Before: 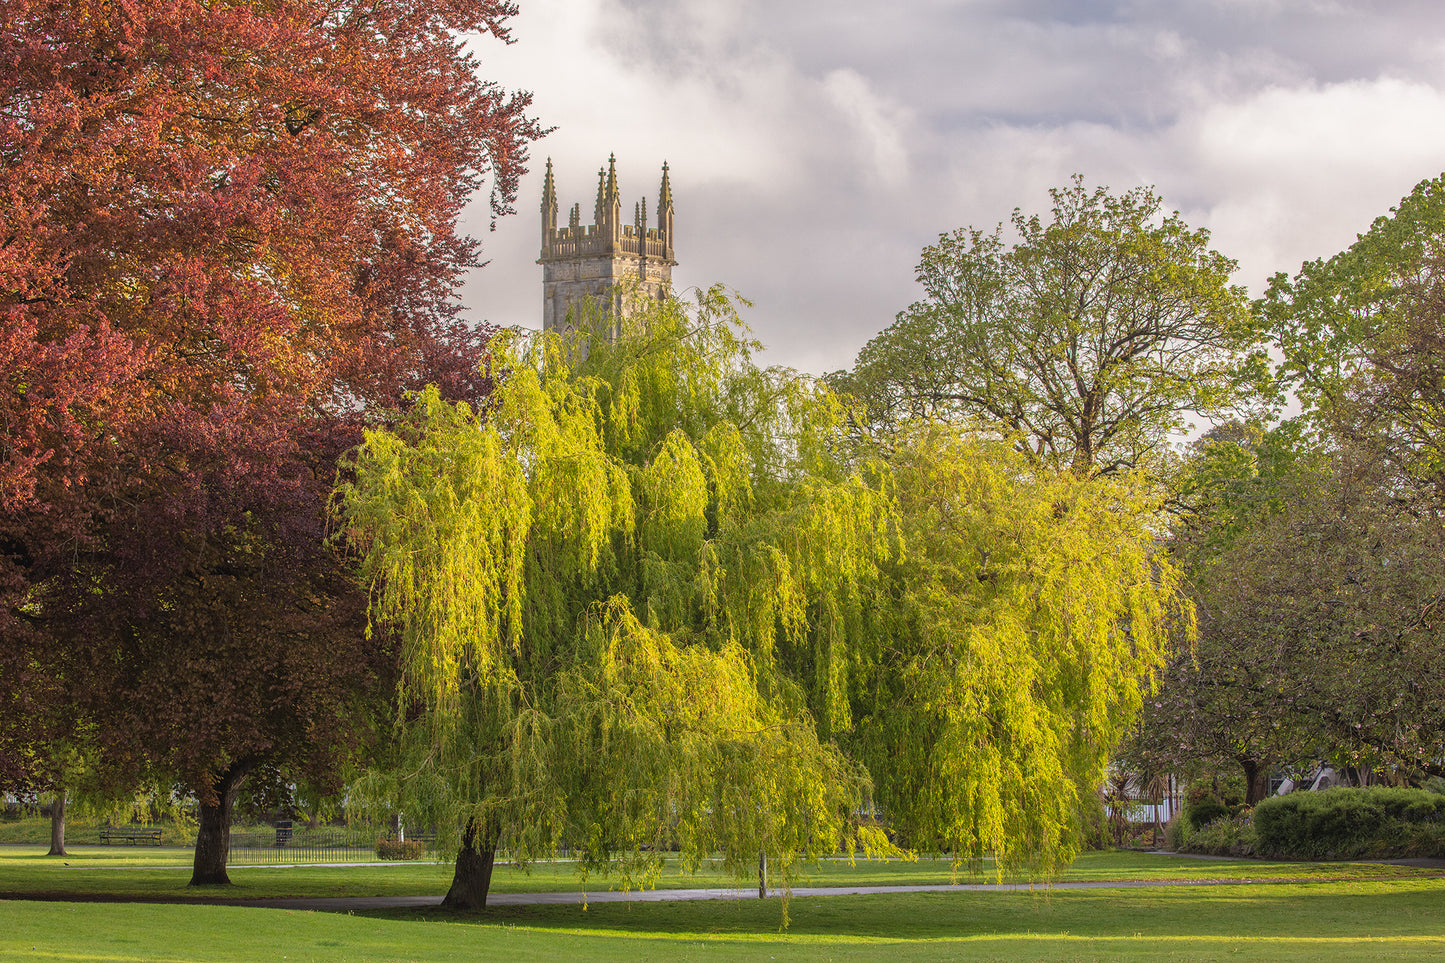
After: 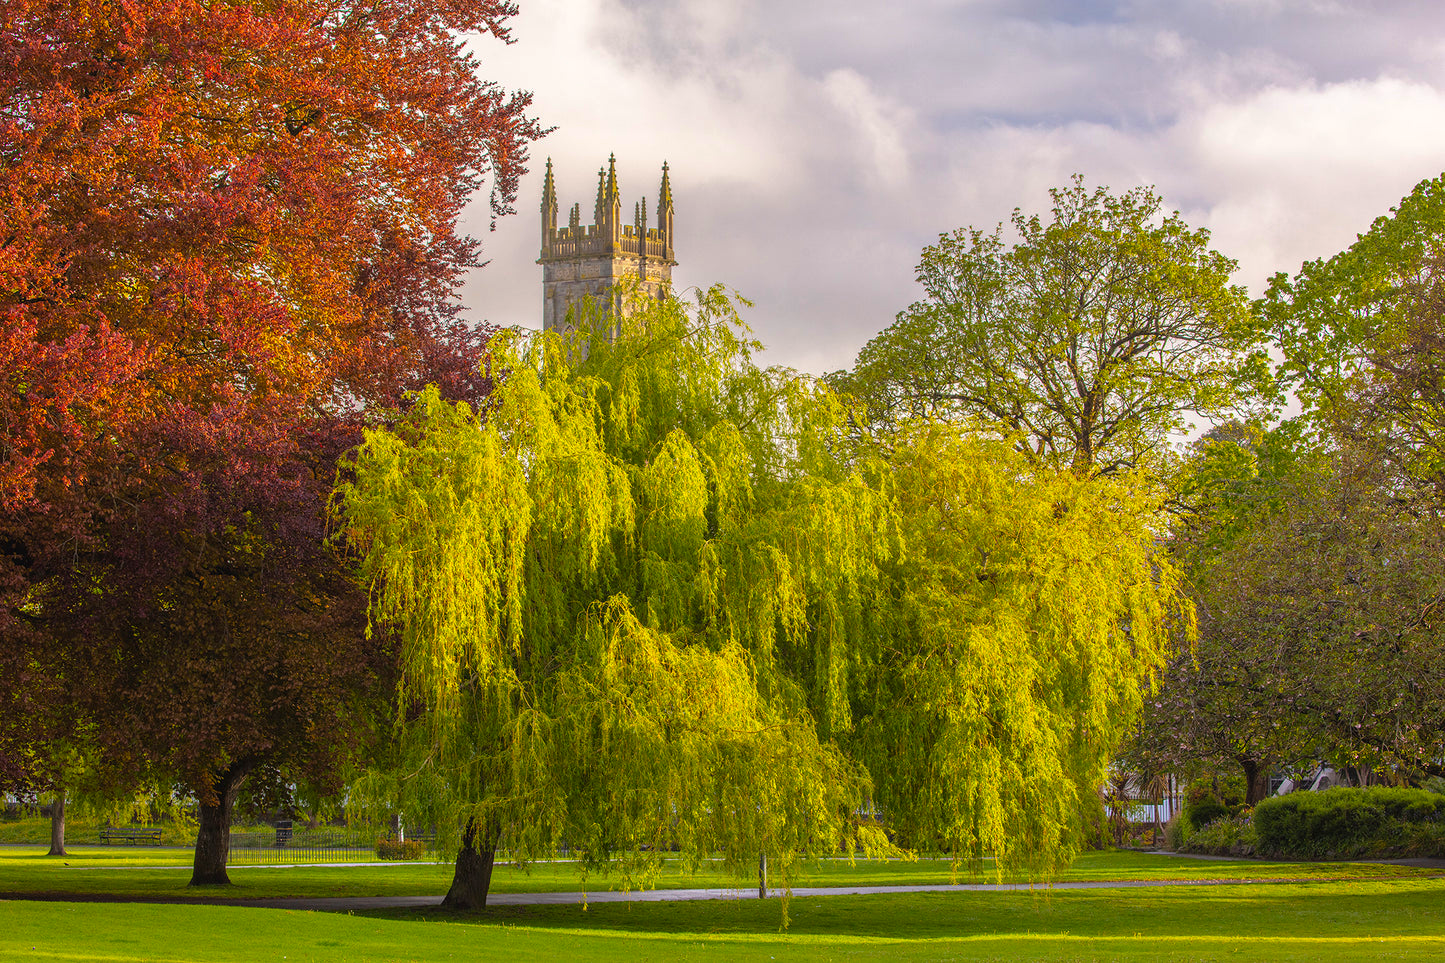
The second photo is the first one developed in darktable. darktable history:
color balance rgb: shadows fall-off 299.769%, white fulcrum 1.99 EV, highlights fall-off 298.168%, linear chroma grading › highlights 99.602%, linear chroma grading › global chroma 23.542%, perceptual saturation grading › global saturation -0.147%, perceptual saturation grading › highlights -19.701%, perceptual saturation grading › shadows 19.53%, mask middle-gray fulcrum 99.604%, contrast gray fulcrum 38.325%, contrast 5.405%
